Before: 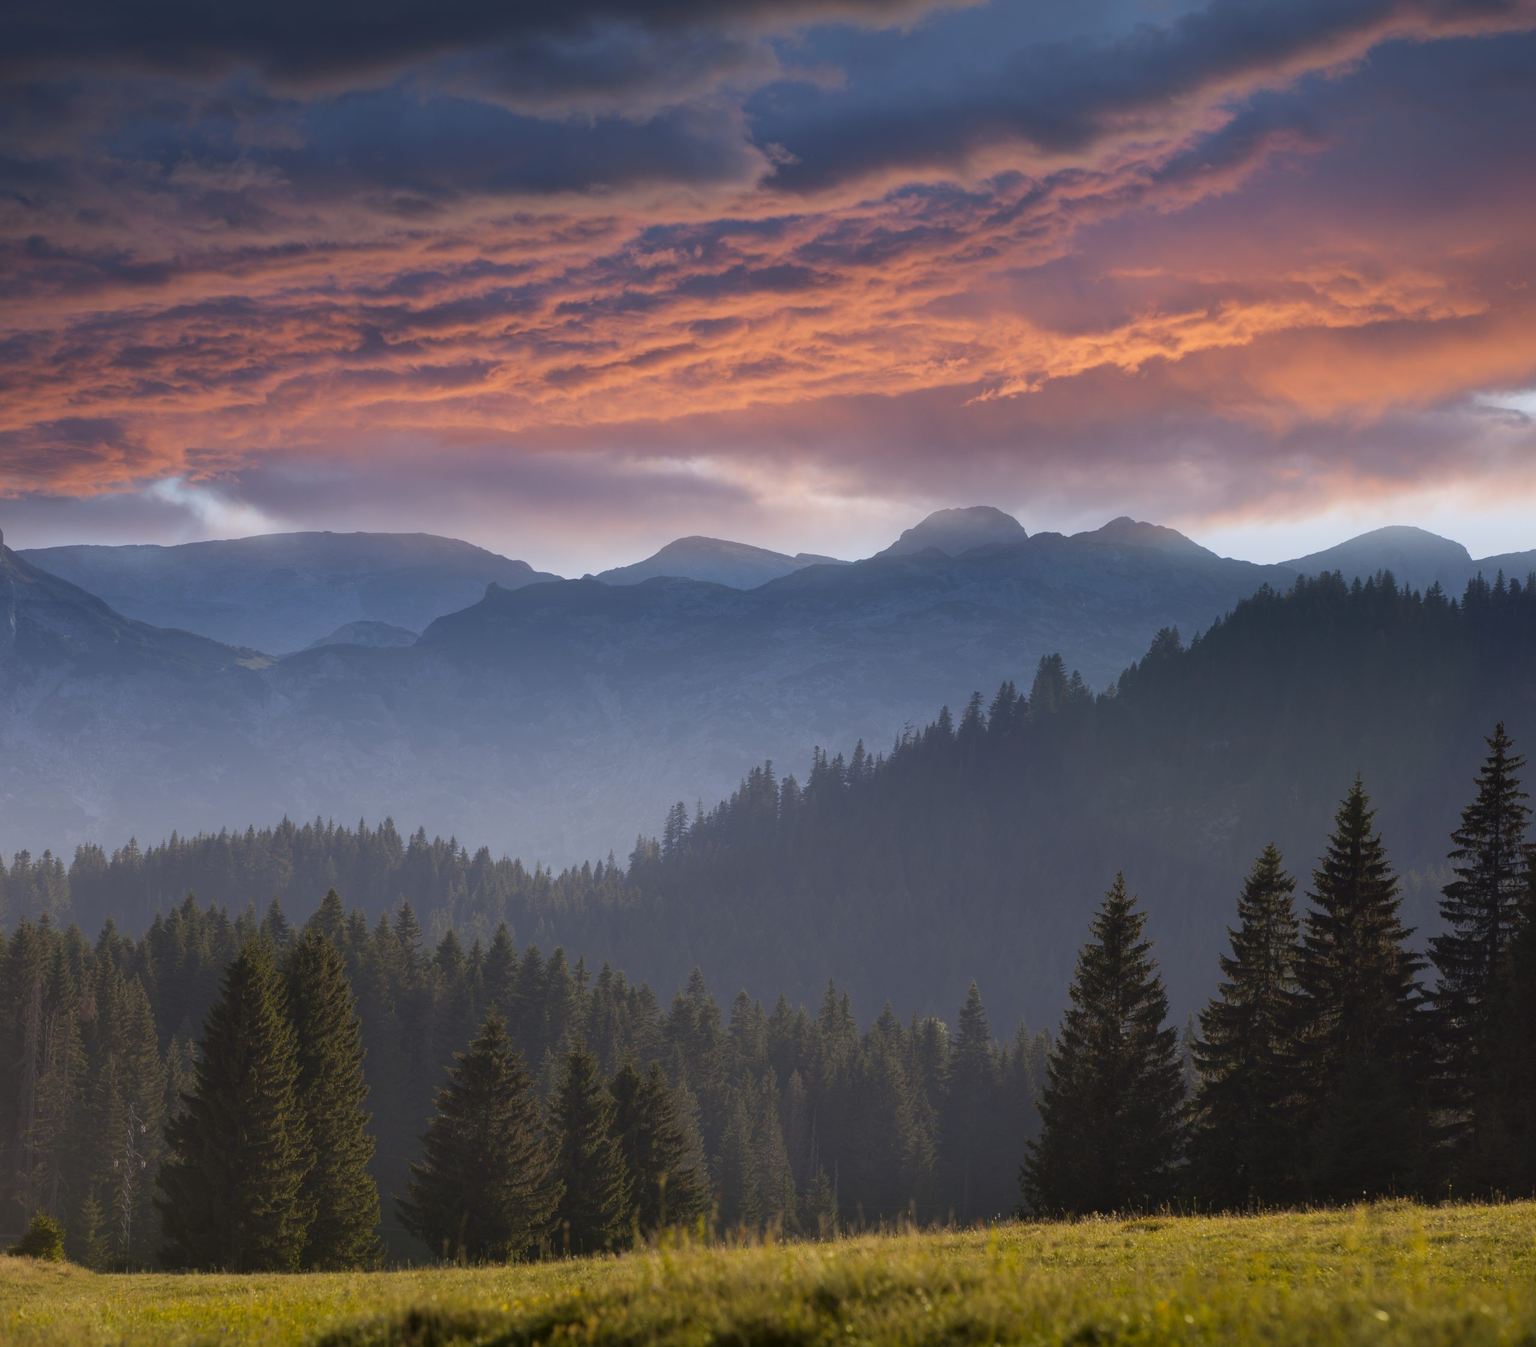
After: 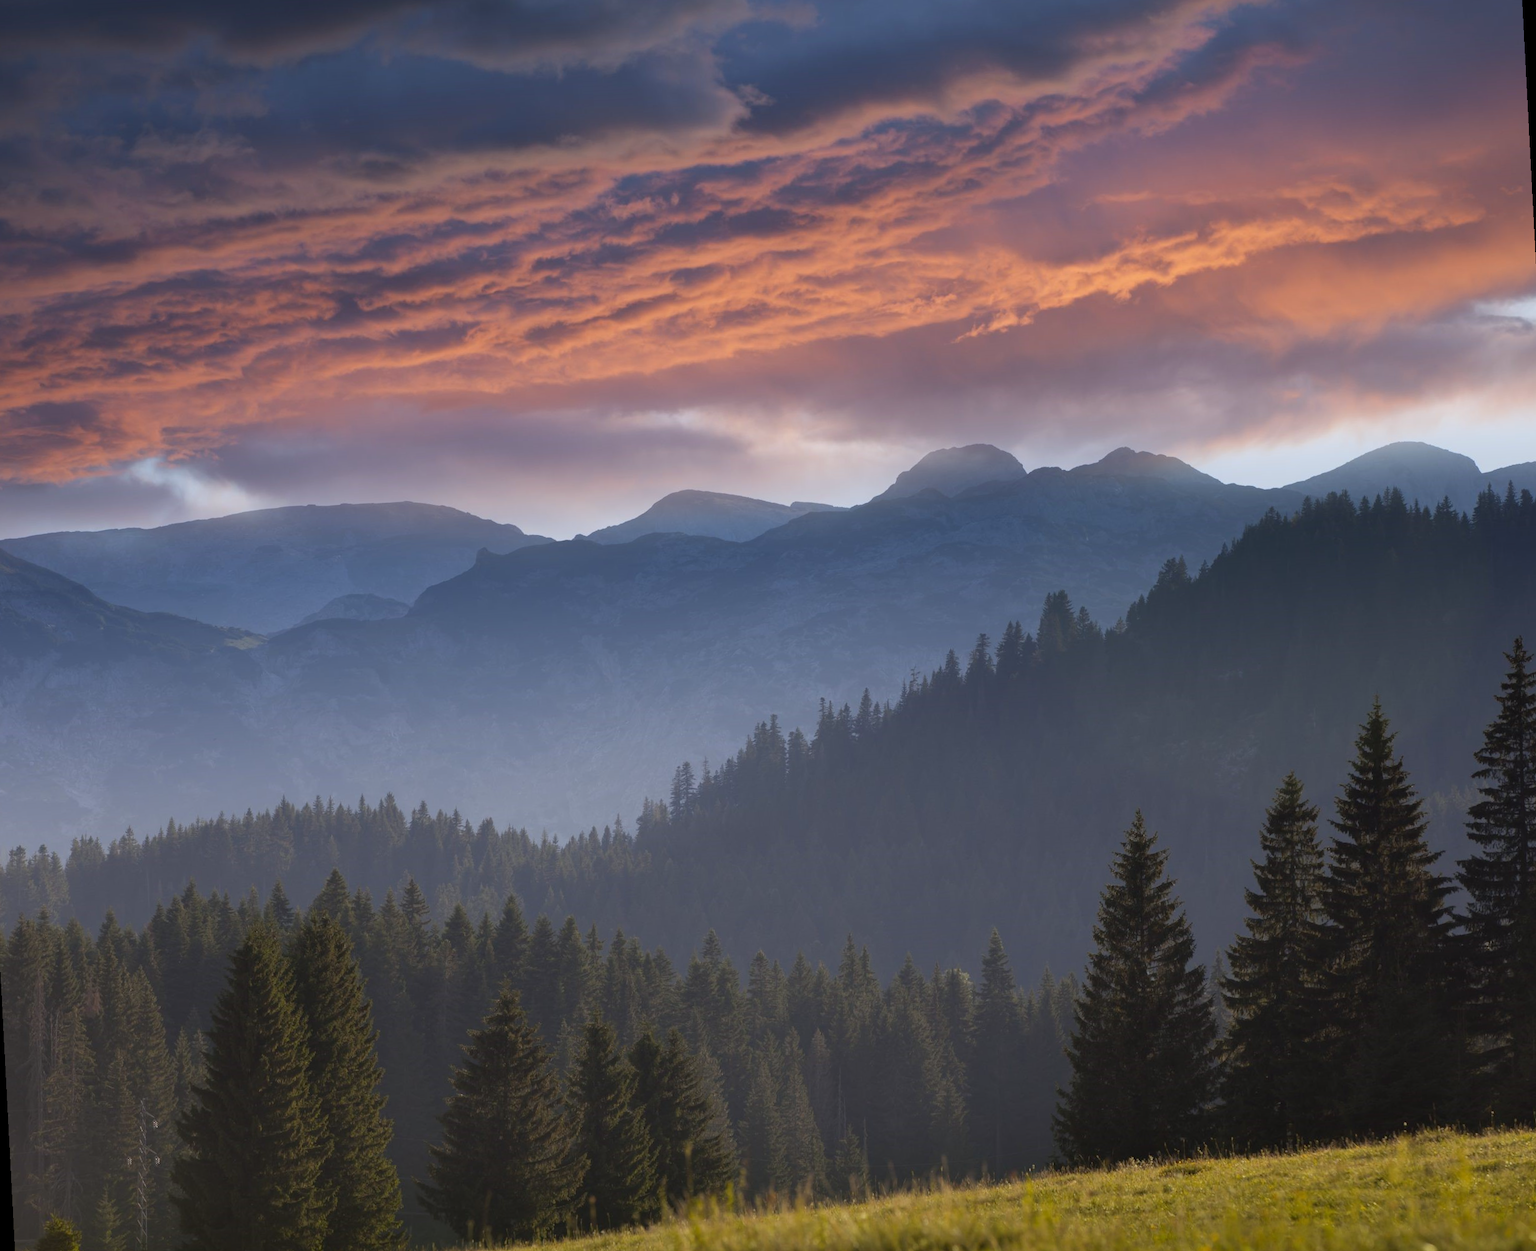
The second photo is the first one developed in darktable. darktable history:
rotate and perspective: rotation -3°, crop left 0.031, crop right 0.968, crop top 0.07, crop bottom 0.93
white balance: red 0.986, blue 1.01
